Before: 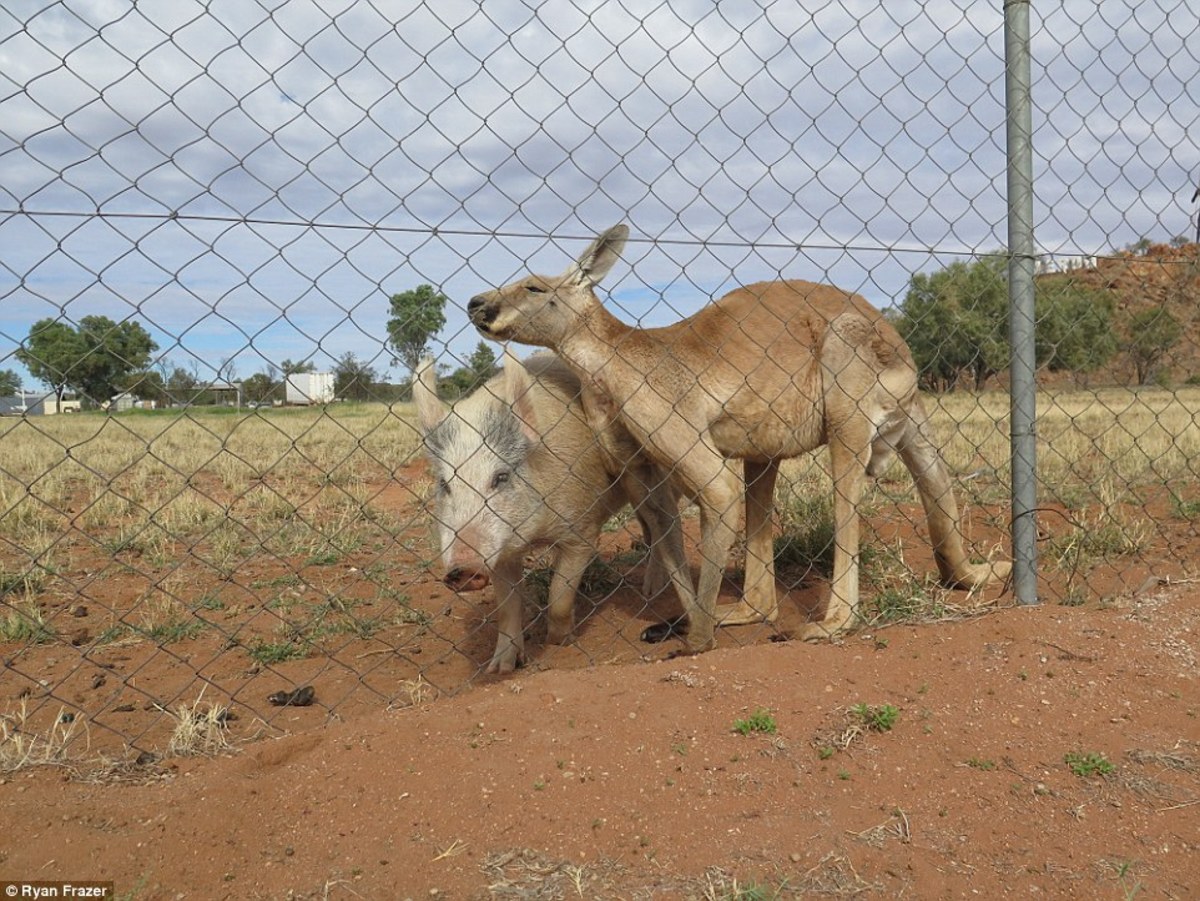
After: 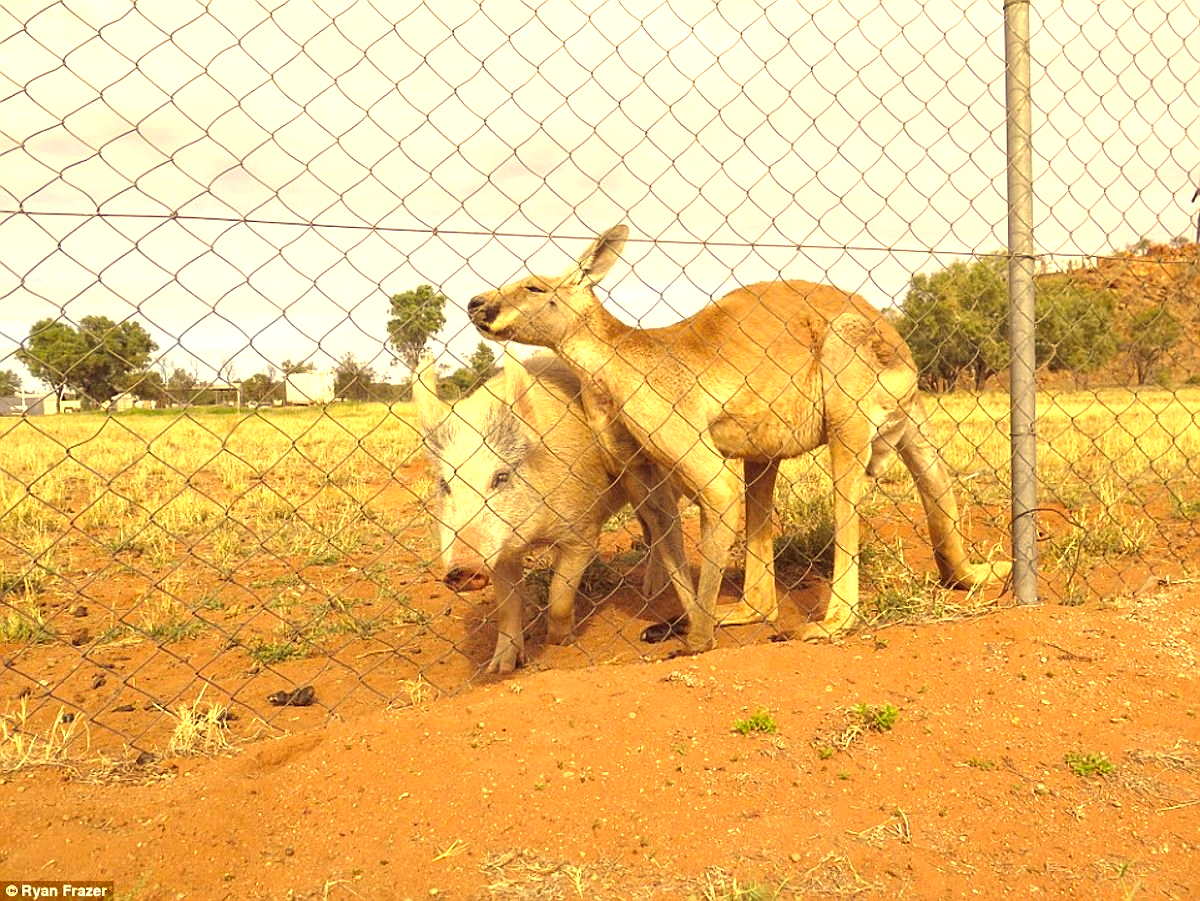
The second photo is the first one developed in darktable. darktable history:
sharpen: radius 1.305, amount 0.304, threshold 0.066
color correction: highlights a* 9.75, highlights b* 39.02, shadows a* 13.91, shadows b* 3.28
exposure: black level correction 0, exposure 1.2 EV, compensate highlight preservation false
